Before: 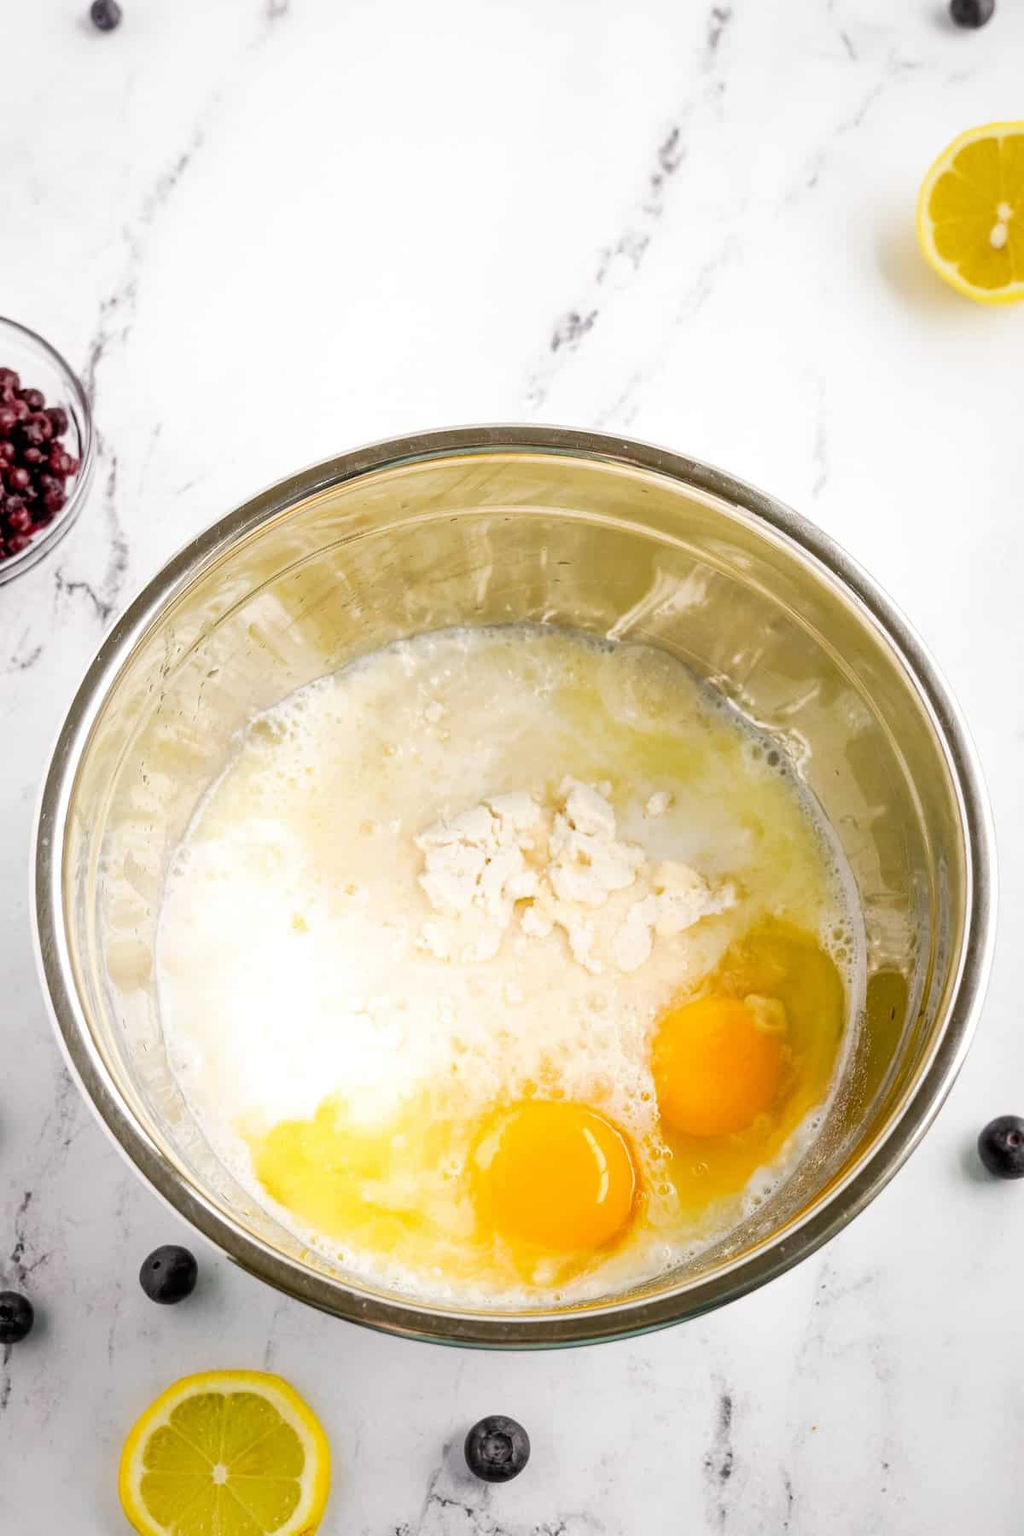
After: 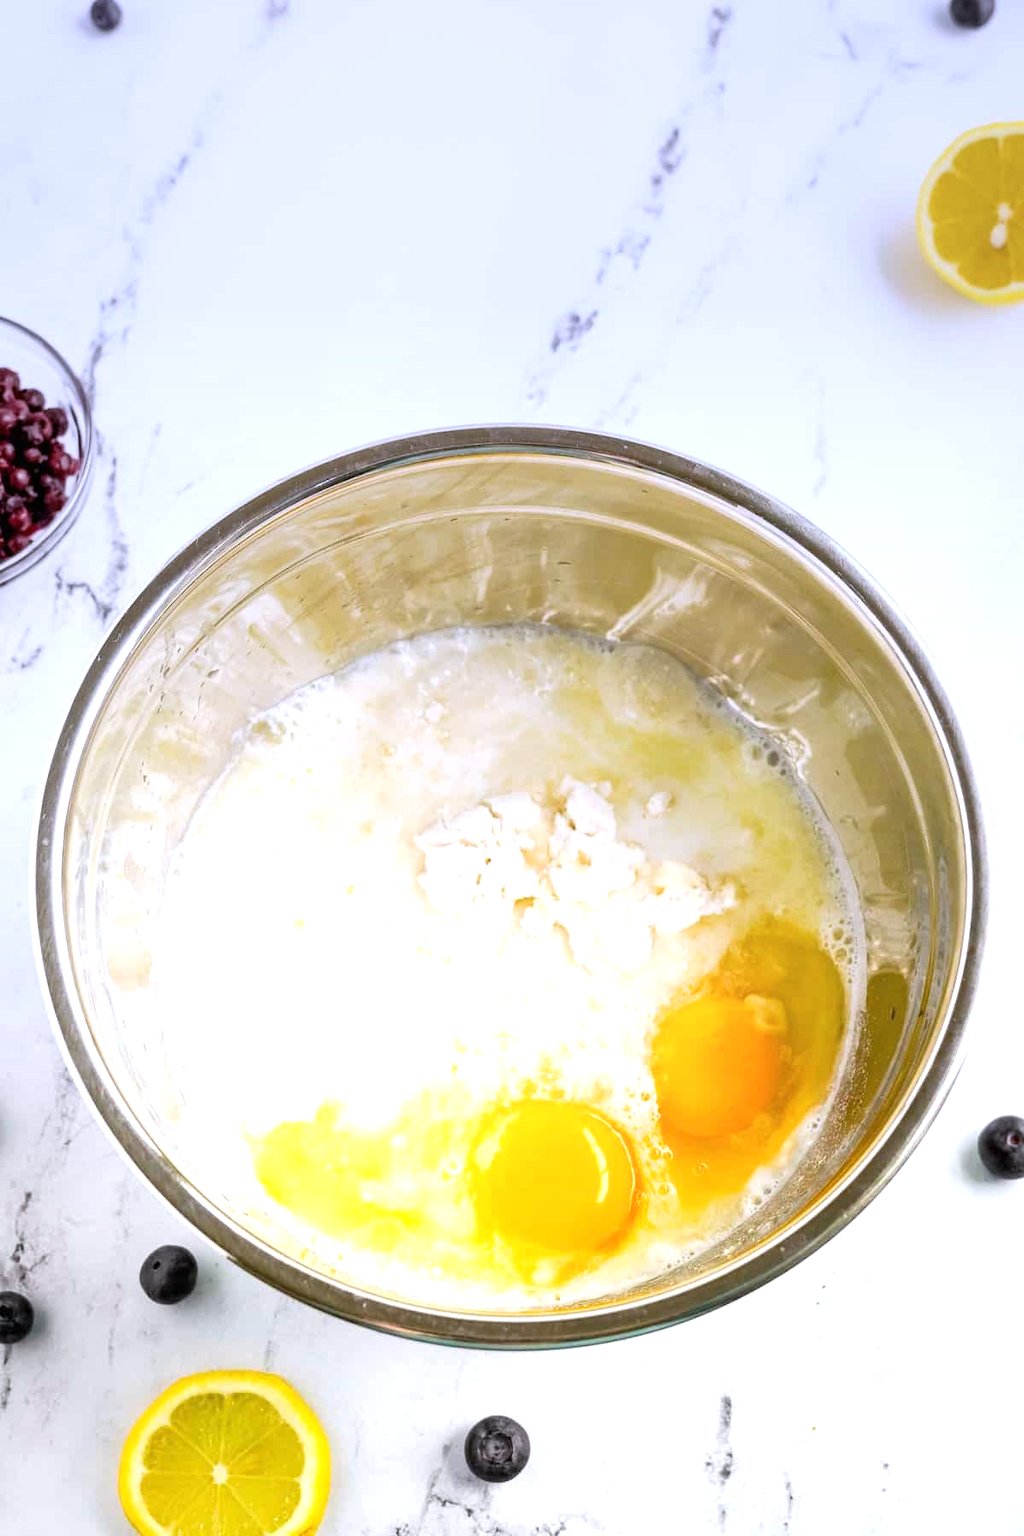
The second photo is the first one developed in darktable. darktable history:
graduated density: hue 238.83°, saturation 50%
white balance: red 0.974, blue 1.044
exposure: black level correction 0, exposure 0.7 EV, compensate exposure bias true, compensate highlight preservation false
